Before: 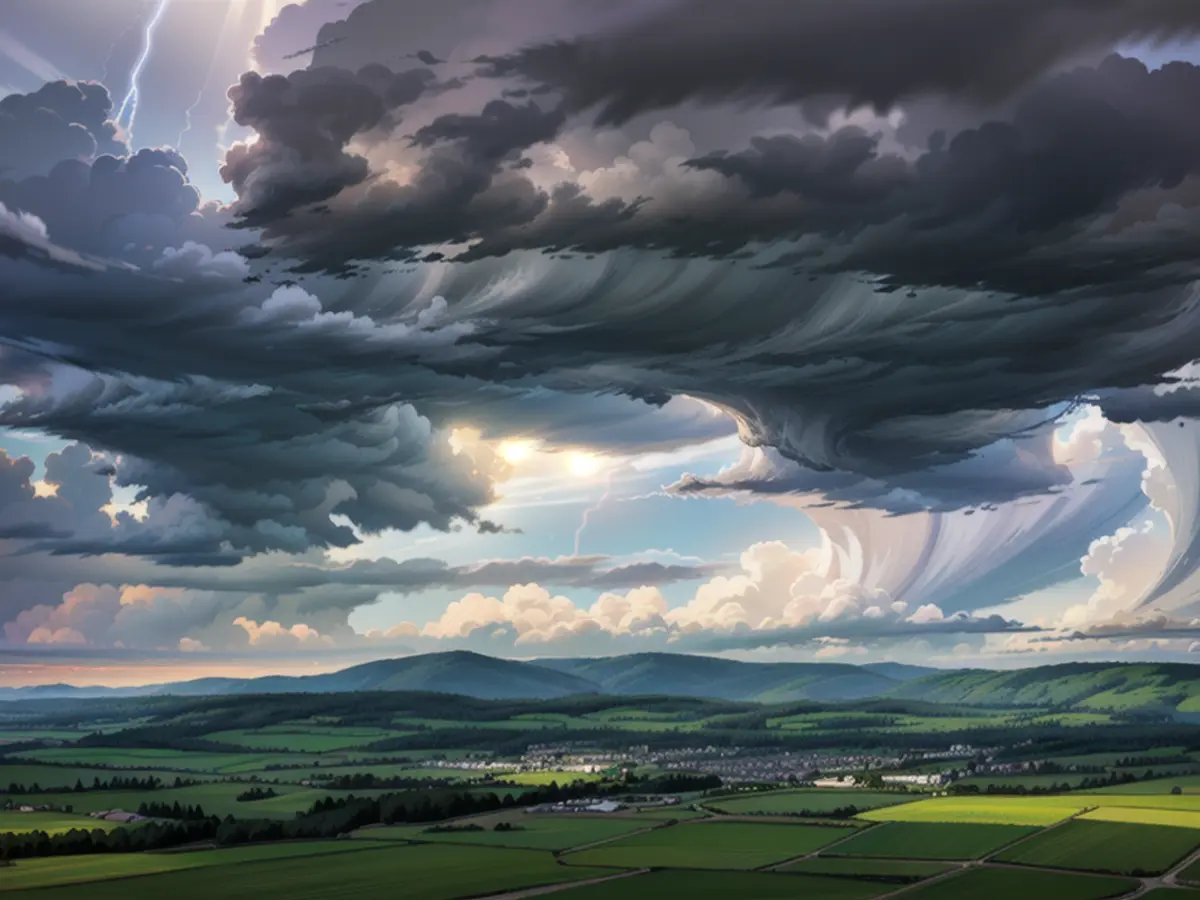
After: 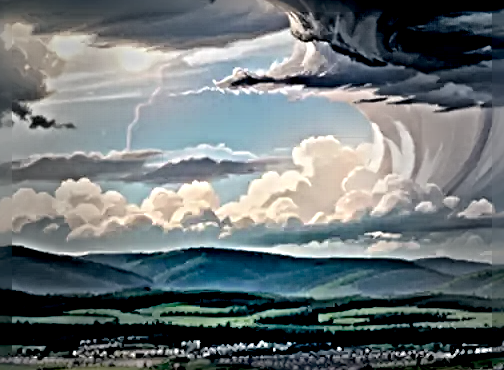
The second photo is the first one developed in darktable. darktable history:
vignetting: fall-off start 40.62%, fall-off radius 40.71%
crop: left 37.339%, top 45.036%, right 20.616%, bottom 13.846%
shadows and highlights: shadows 59.59, soften with gaussian
sharpen: radius 6.273, amount 1.81, threshold 0.199
exposure: black level correction 0.047, exposure 0.012 EV, compensate highlight preservation false
